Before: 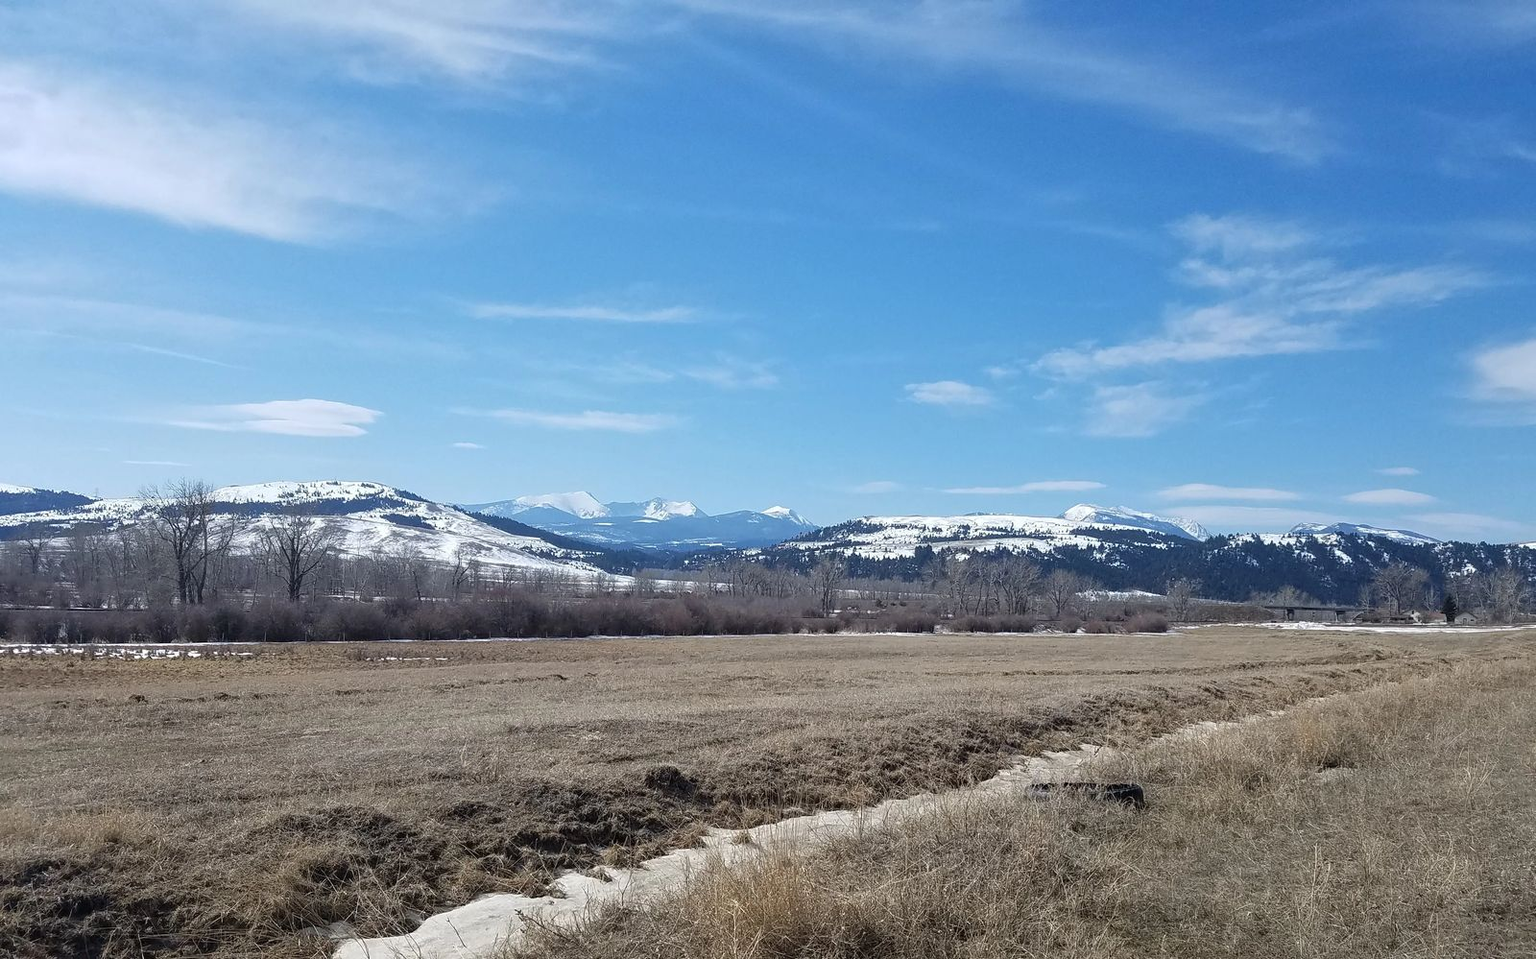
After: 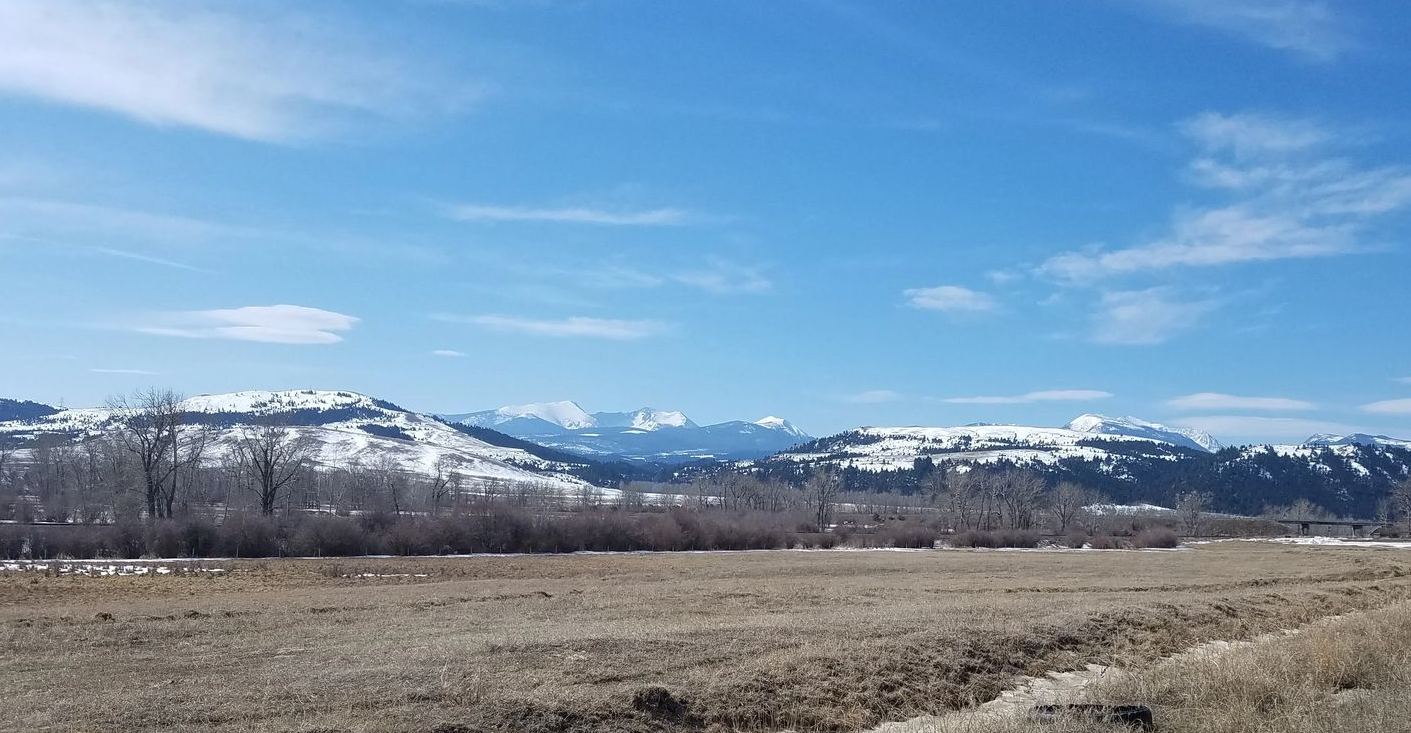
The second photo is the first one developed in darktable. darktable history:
crop and rotate: left 2.456%, top 11.153%, right 9.351%, bottom 15.4%
